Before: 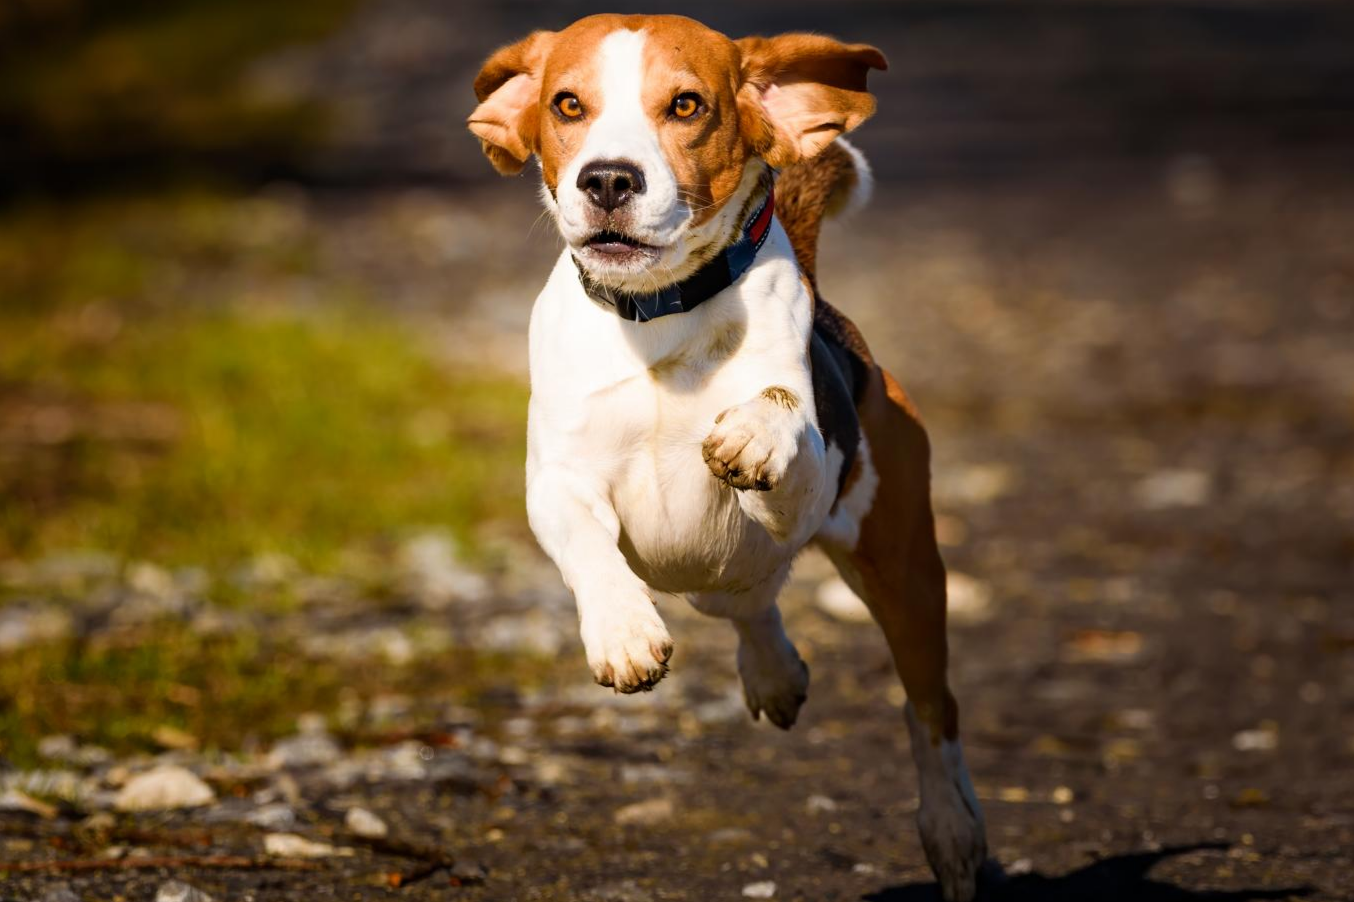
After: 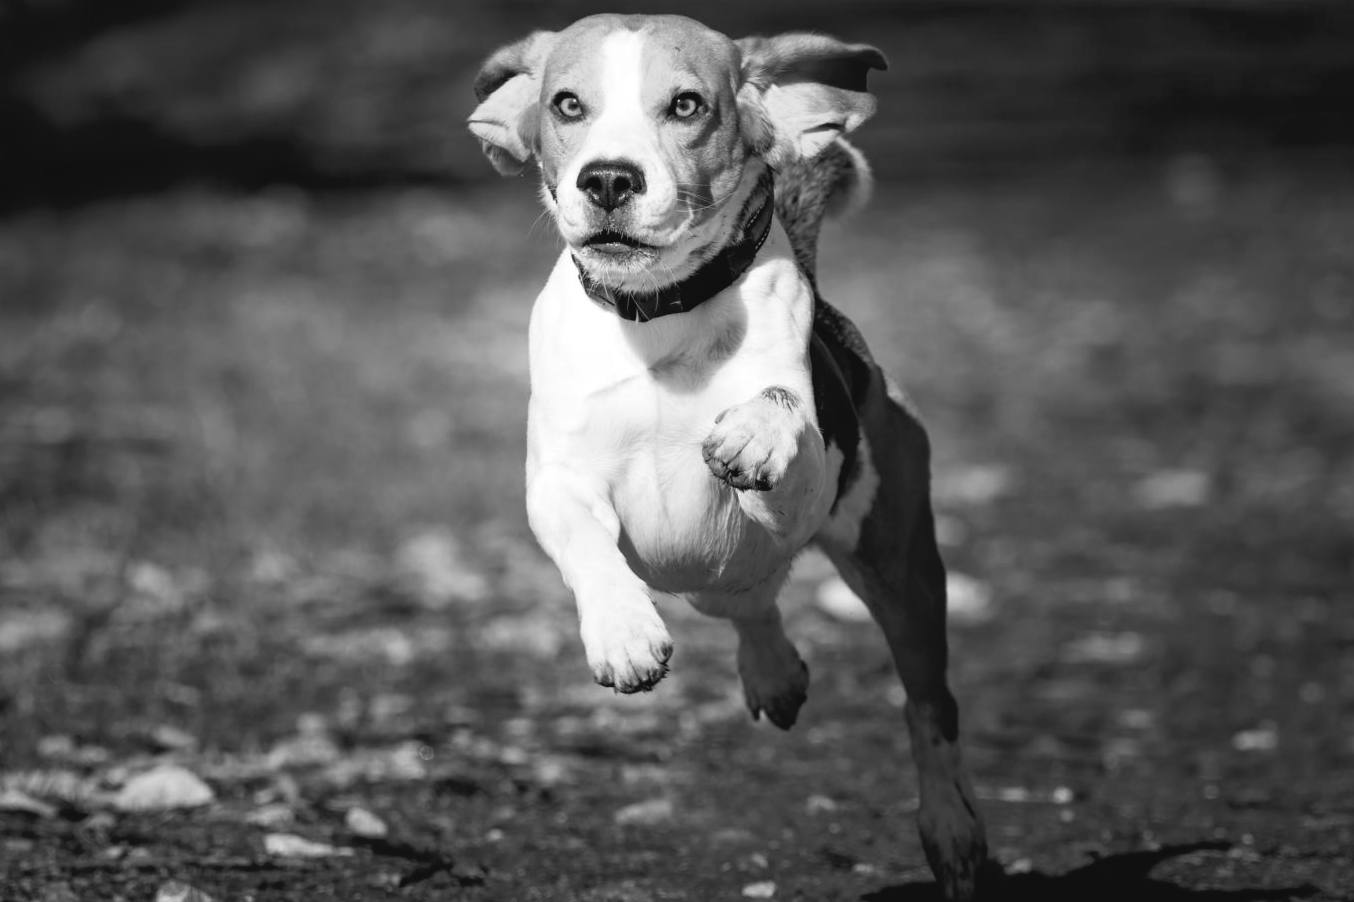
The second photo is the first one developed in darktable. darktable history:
exposure: exposure 0.217 EV, compensate highlight preservation false
color zones: curves: ch0 [(0.004, 0.588) (0.116, 0.636) (0.259, 0.476) (0.423, 0.464) (0.75, 0.5)]; ch1 [(0, 0) (0.143, 0) (0.286, 0) (0.429, 0) (0.571, 0) (0.714, 0) (0.857, 0)]
color balance: lift [1, 1.015, 0.987, 0.985], gamma [1, 0.959, 1.042, 0.958], gain [0.927, 0.938, 1.072, 0.928], contrast 1.5%
